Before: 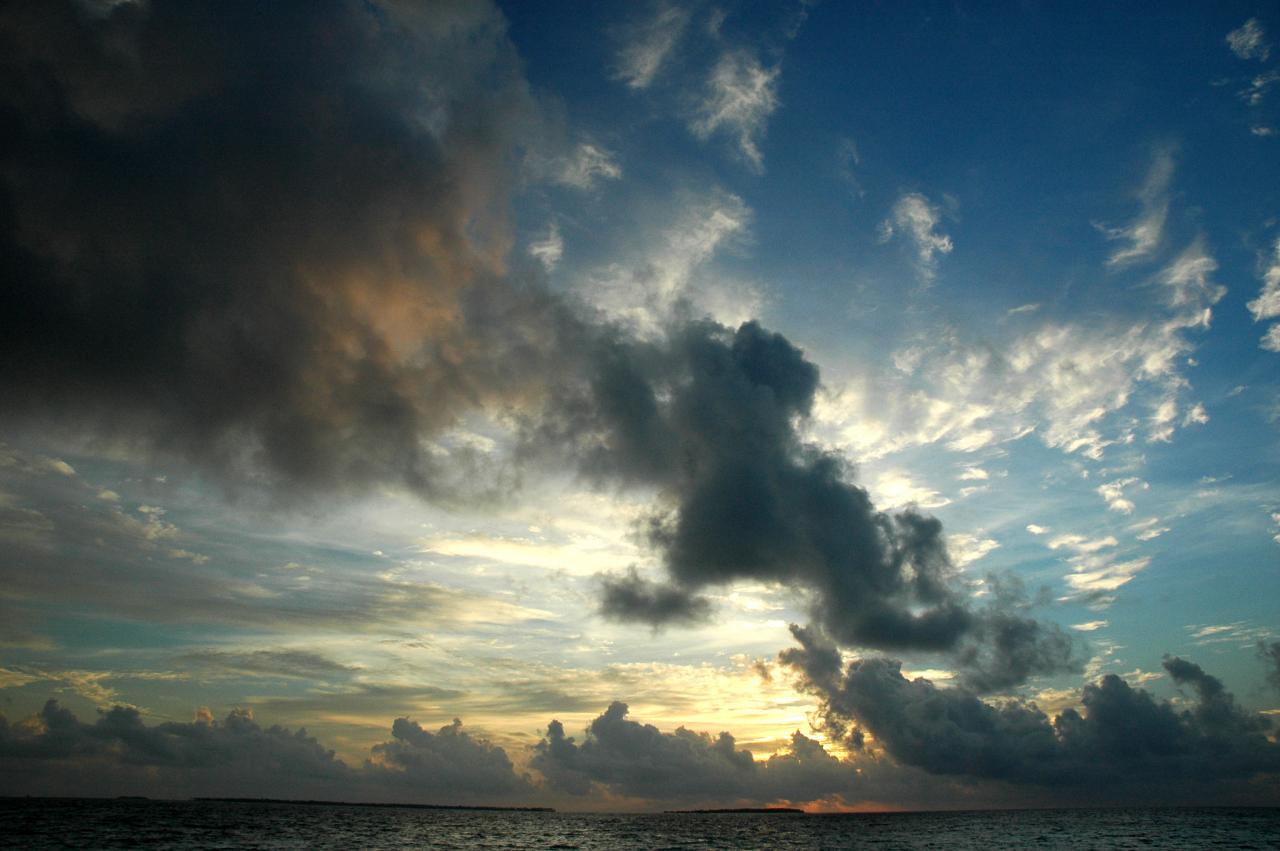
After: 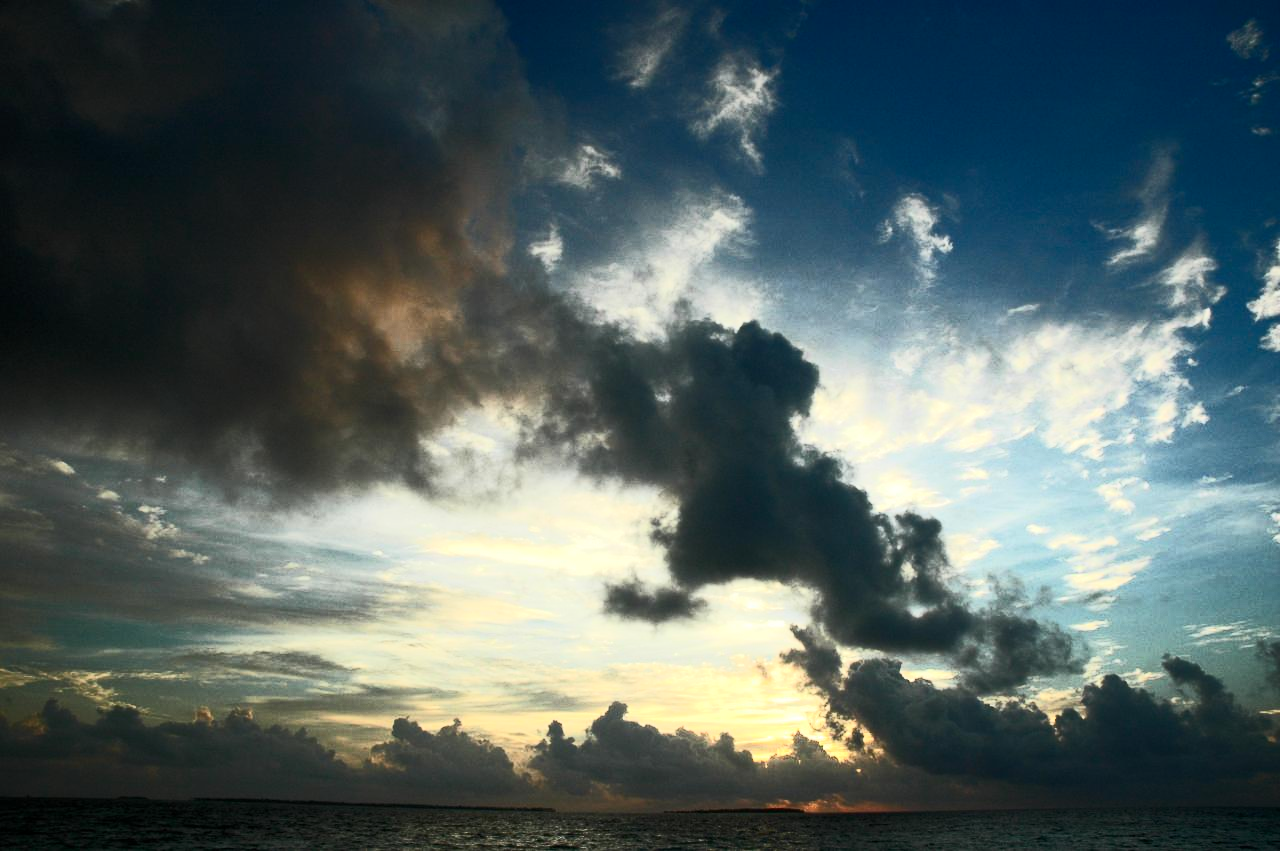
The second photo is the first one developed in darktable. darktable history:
tone curve: curves: ch0 [(0, 0) (0.427, 0.375) (0.616, 0.801) (1, 1)], color space Lab, independent channels, preserve colors none
